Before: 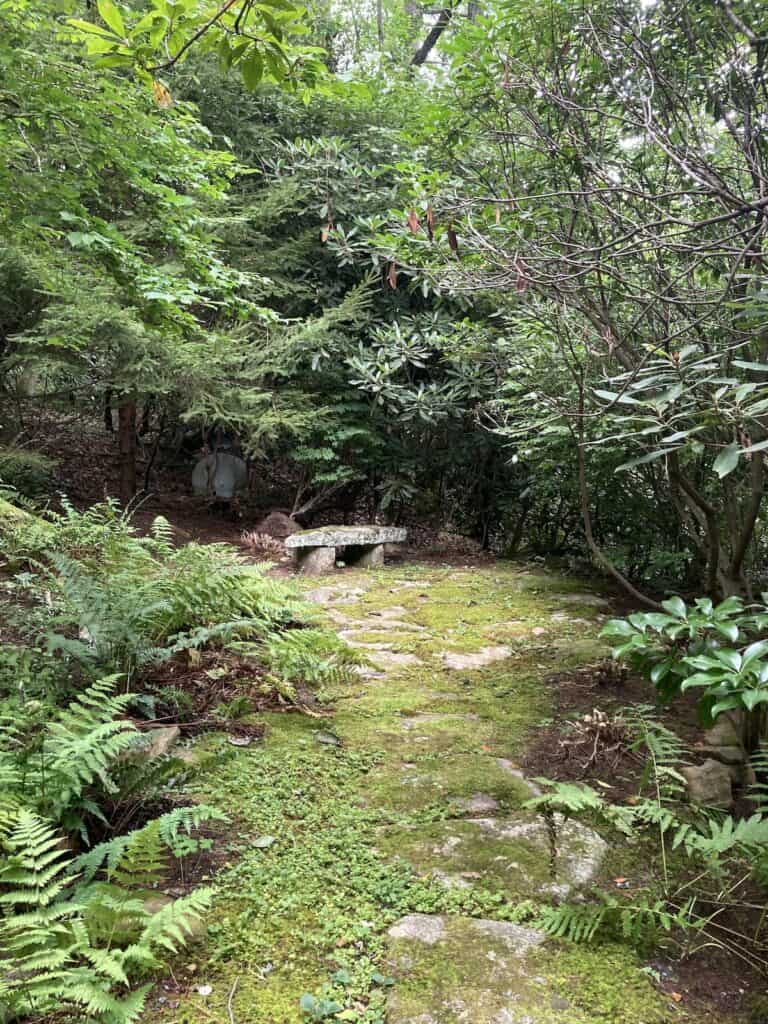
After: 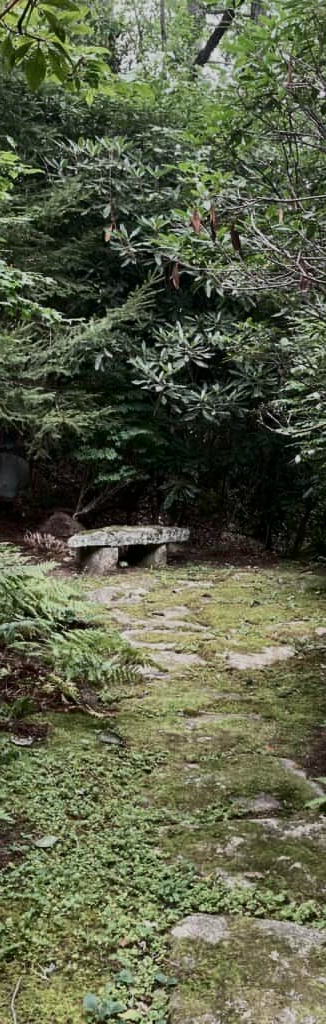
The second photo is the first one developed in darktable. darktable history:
crop: left 28.346%, right 29.149%
contrast brightness saturation: contrast 0.248, saturation -0.307
exposure: black level correction 0, exposure -0.852 EV, compensate exposure bias true, compensate highlight preservation false
